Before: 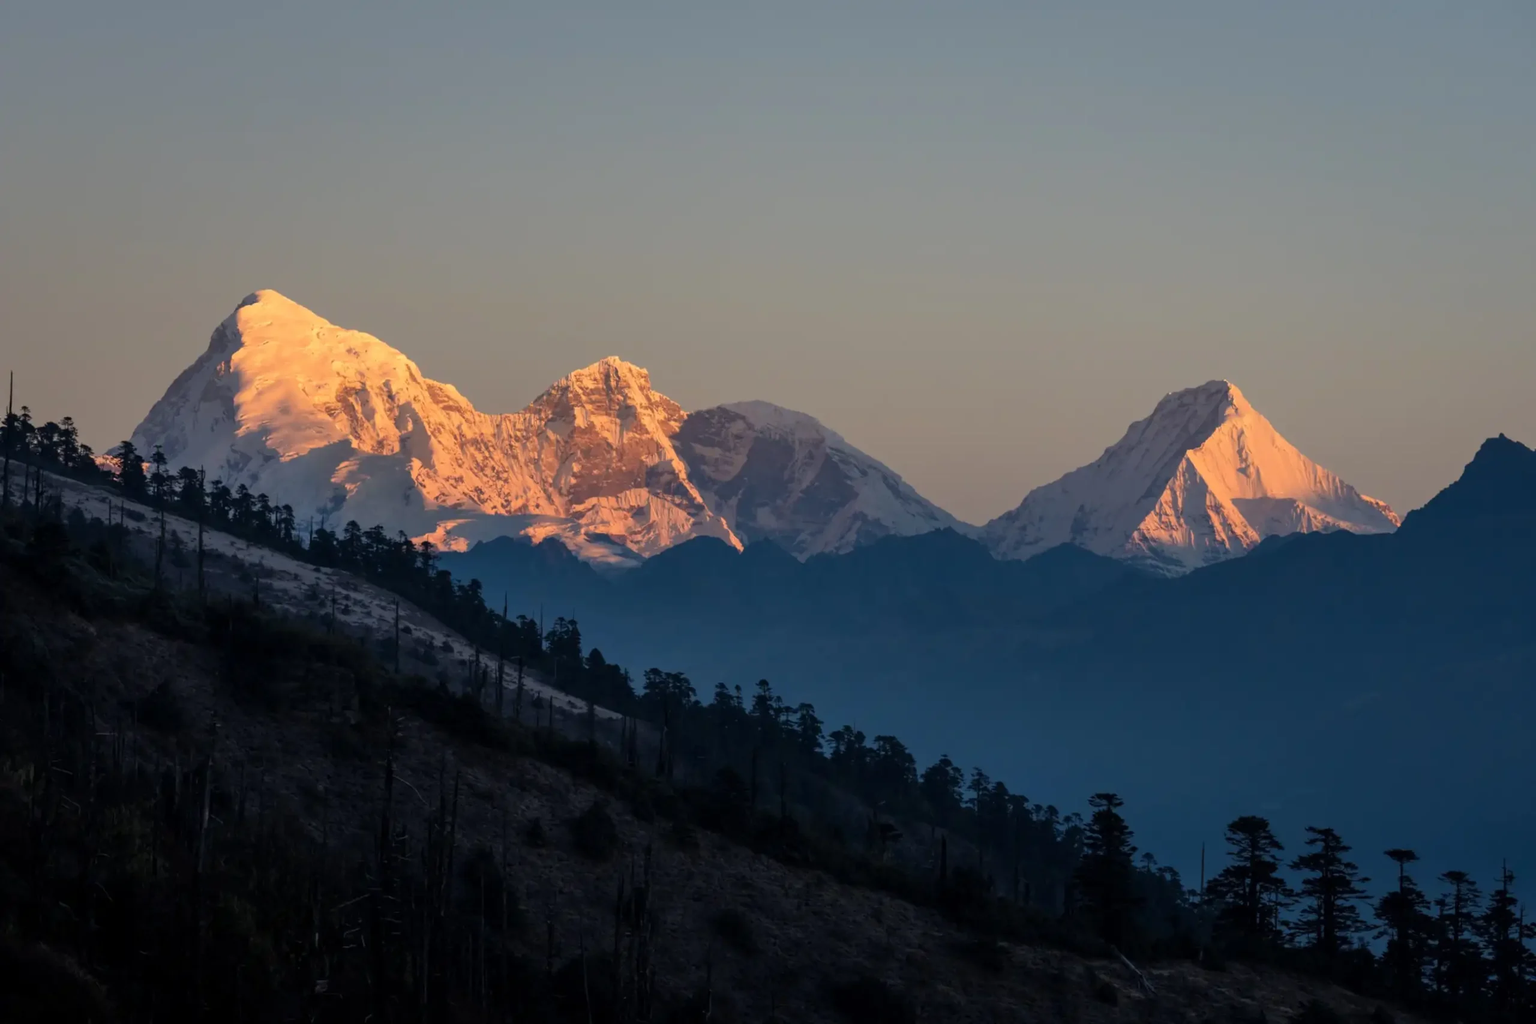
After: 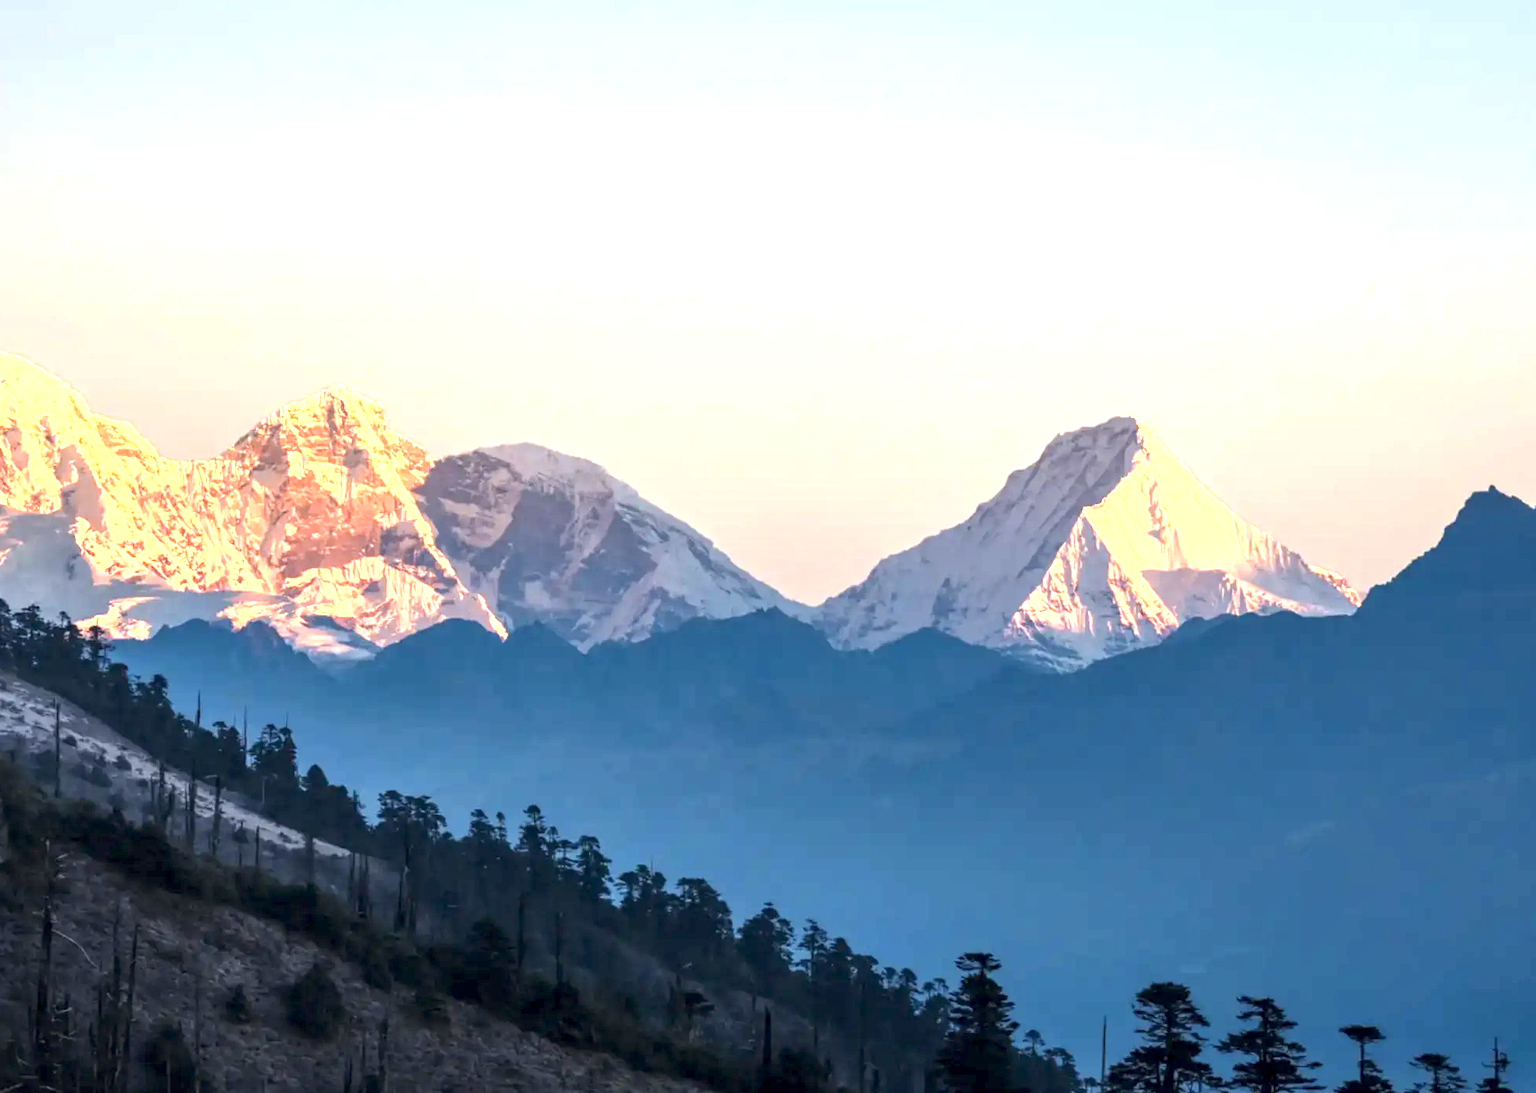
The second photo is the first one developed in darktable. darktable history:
crop: left 22.992%, top 5.85%, bottom 11.861%
local contrast: detail 130%
exposure: exposure 2 EV, compensate exposure bias true, compensate highlight preservation false
